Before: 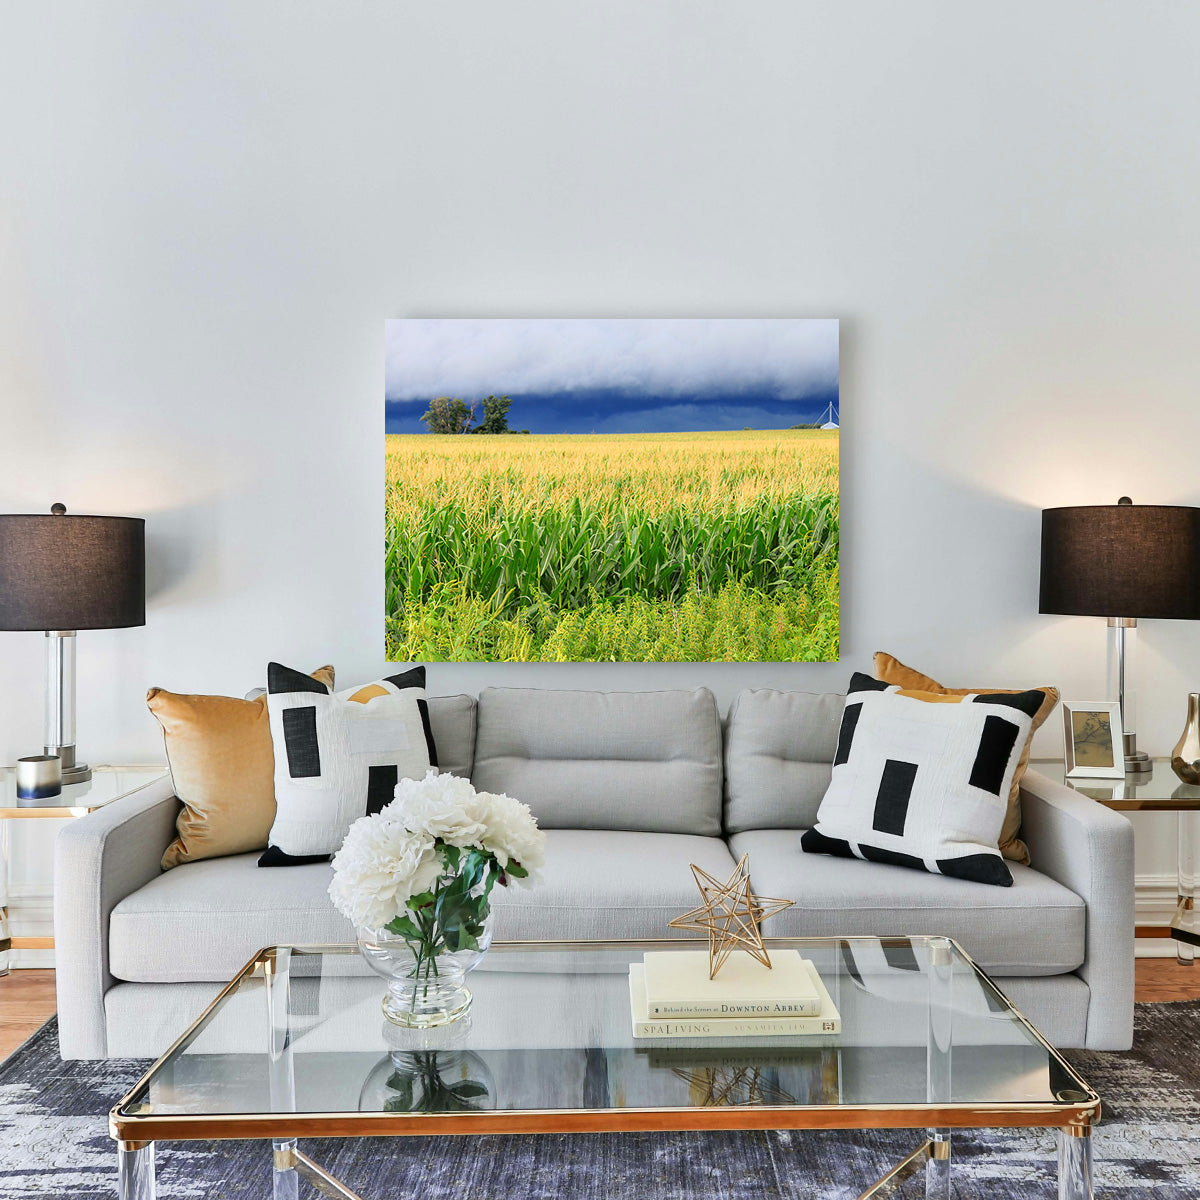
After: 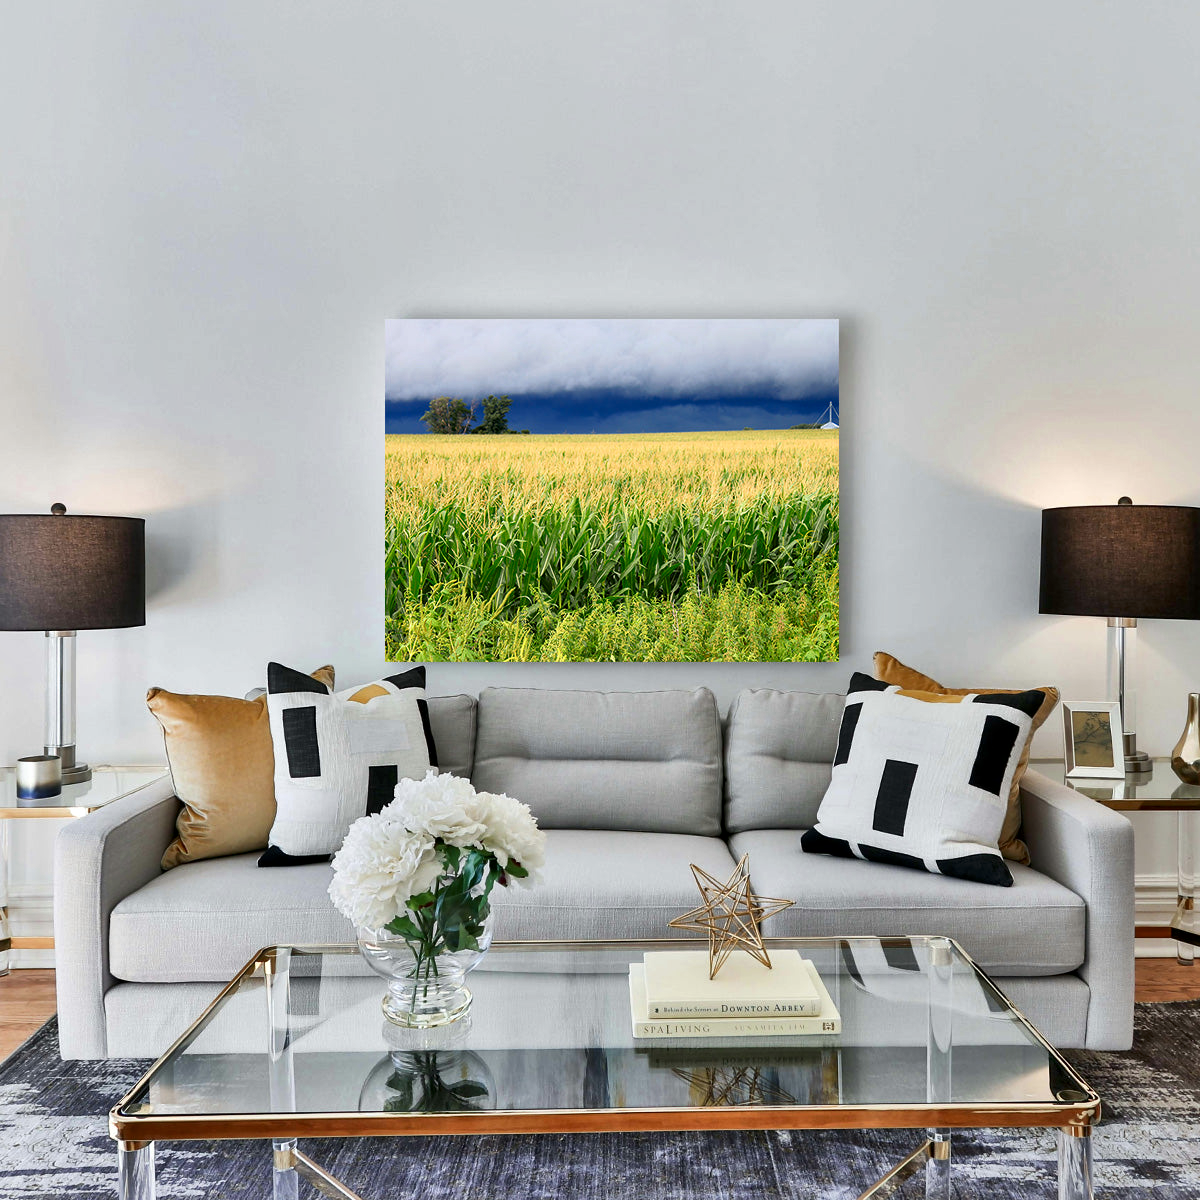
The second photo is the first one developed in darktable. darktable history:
local contrast: mode bilateral grid, contrast 24, coarseness 59, detail 151%, midtone range 0.2
exposure: exposure -0.158 EV, compensate highlight preservation false
